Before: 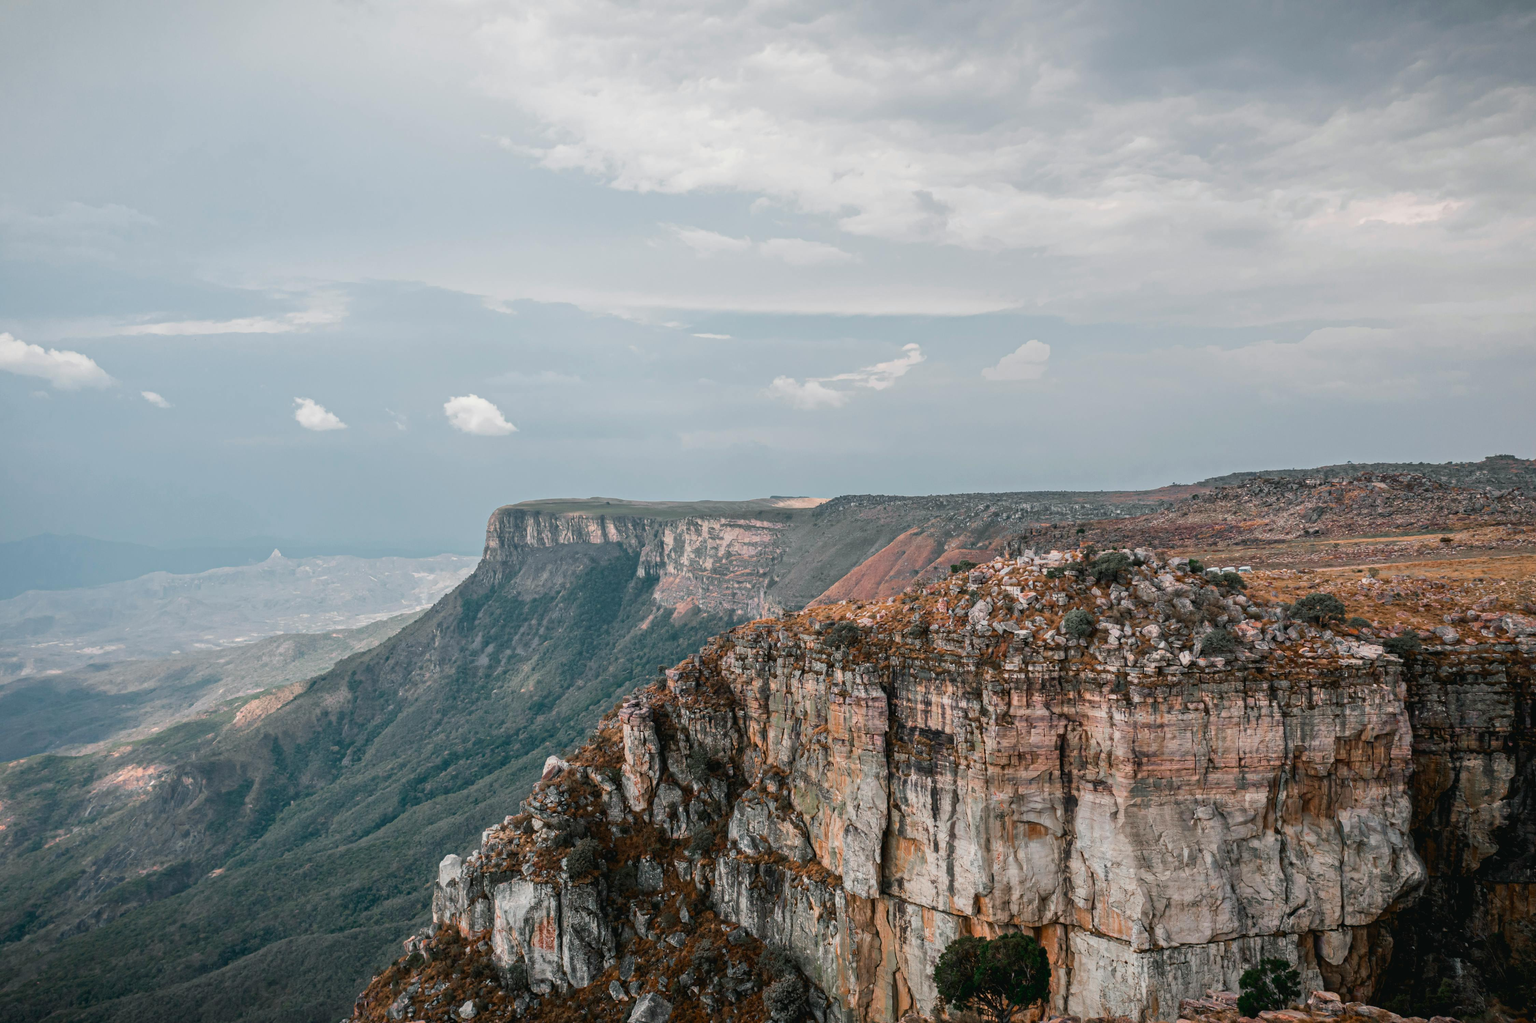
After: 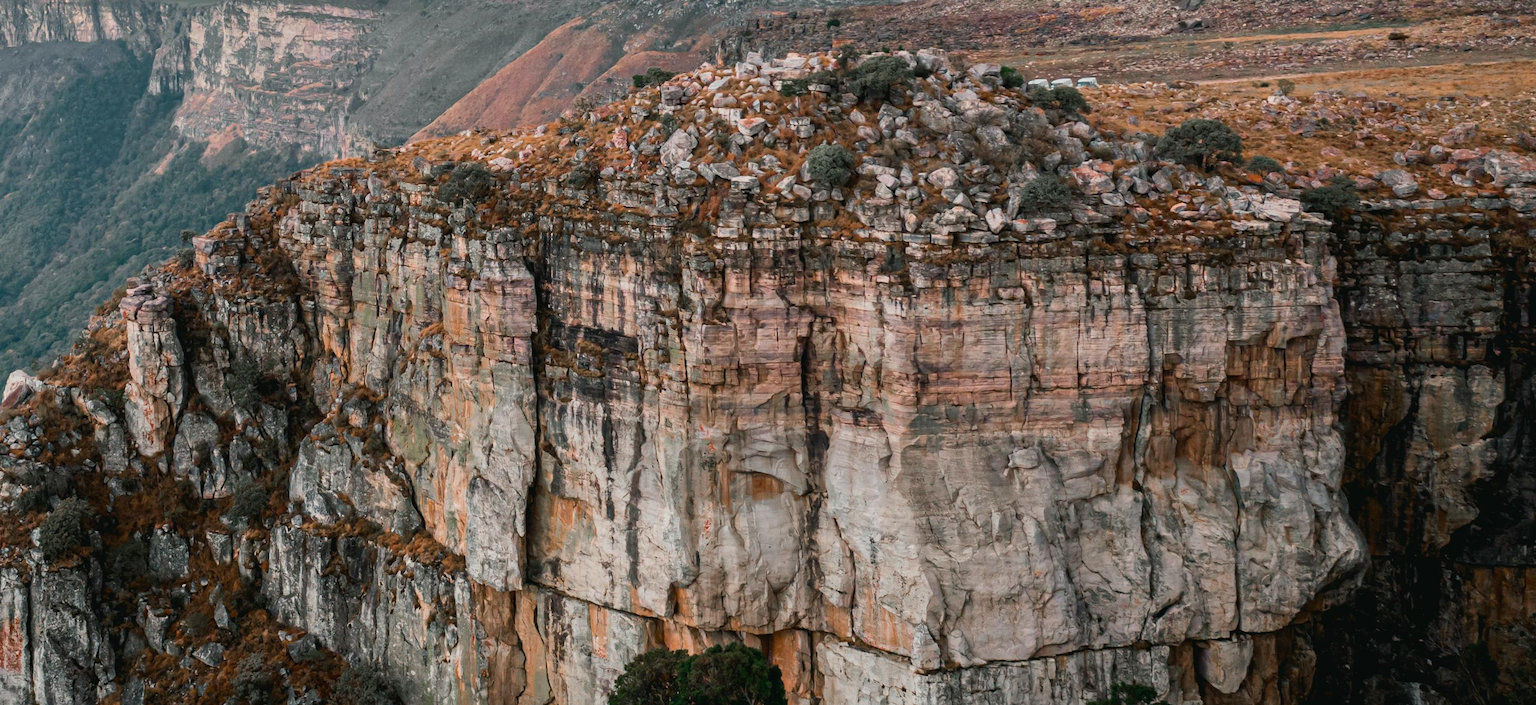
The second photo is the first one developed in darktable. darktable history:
crop and rotate: left 35.236%, top 50.491%, bottom 4.814%
